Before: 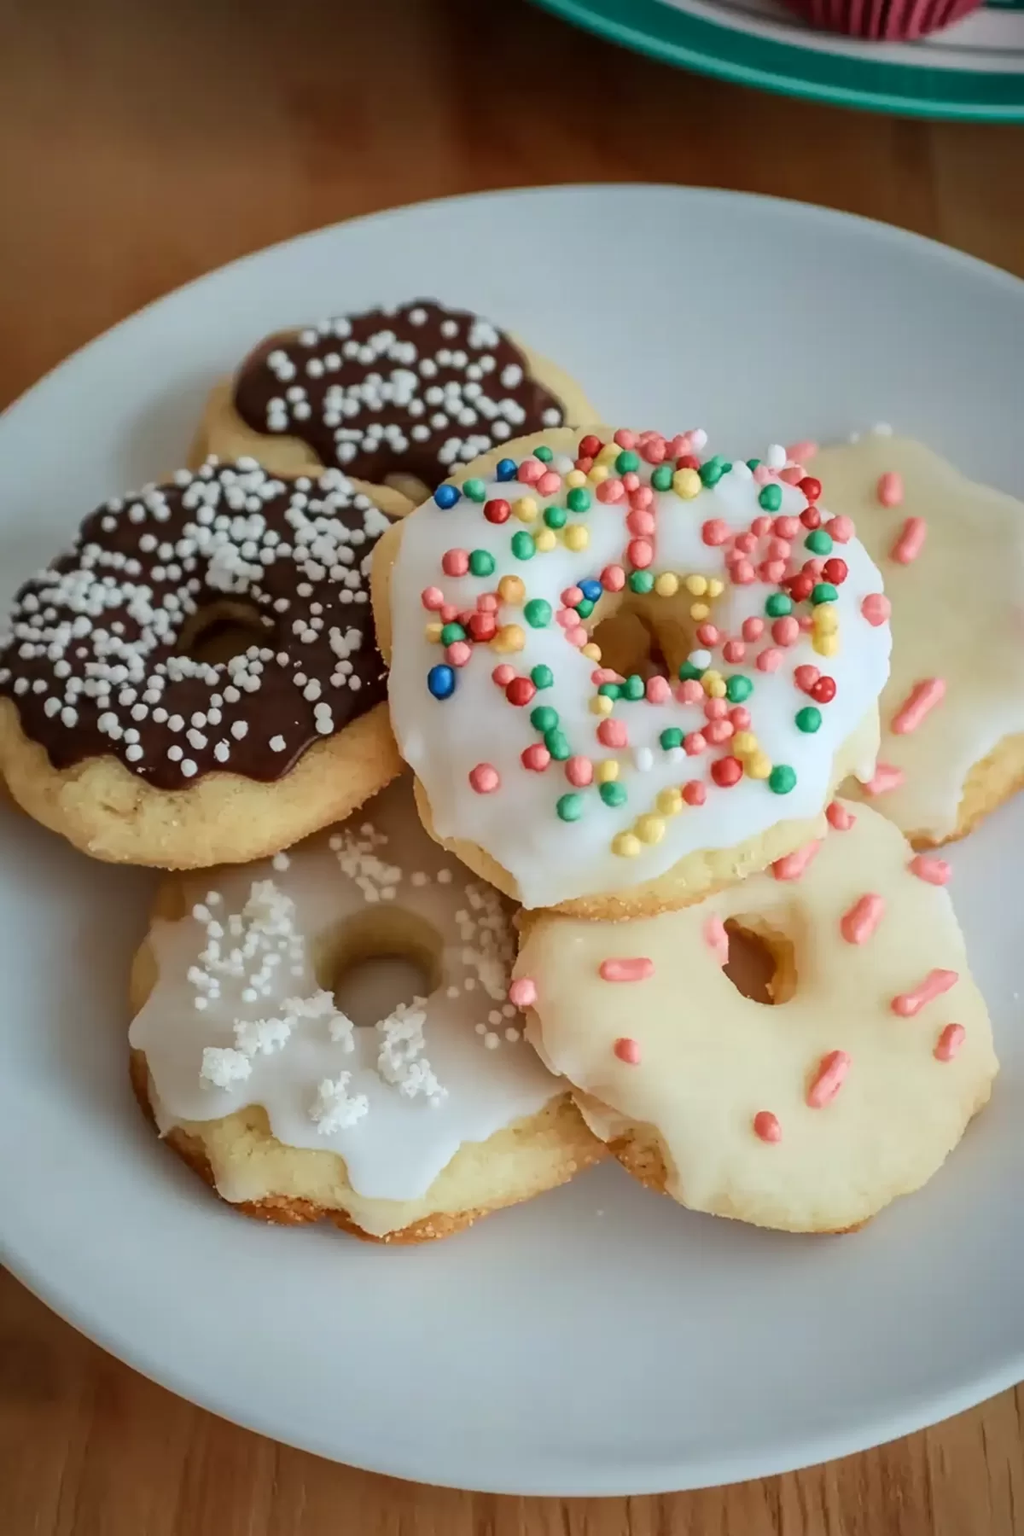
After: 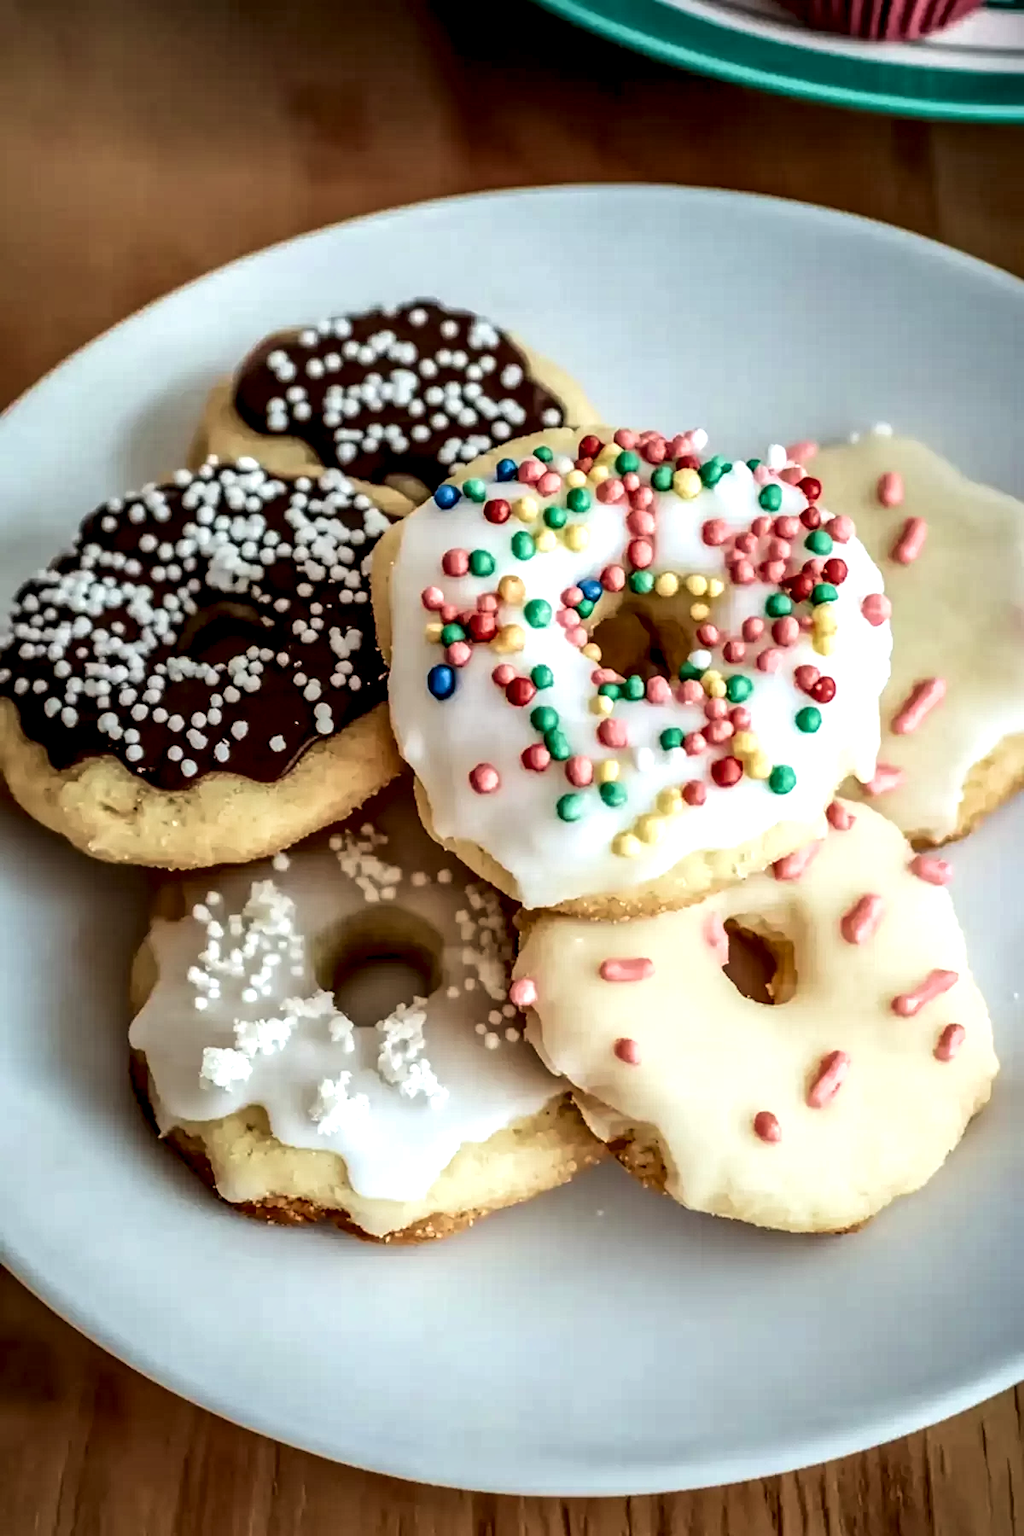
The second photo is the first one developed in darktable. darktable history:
velvia: strength 21.27%
shadows and highlights: shadows -11.53, white point adjustment 3.96, highlights 28.28
local contrast: detail 204%
